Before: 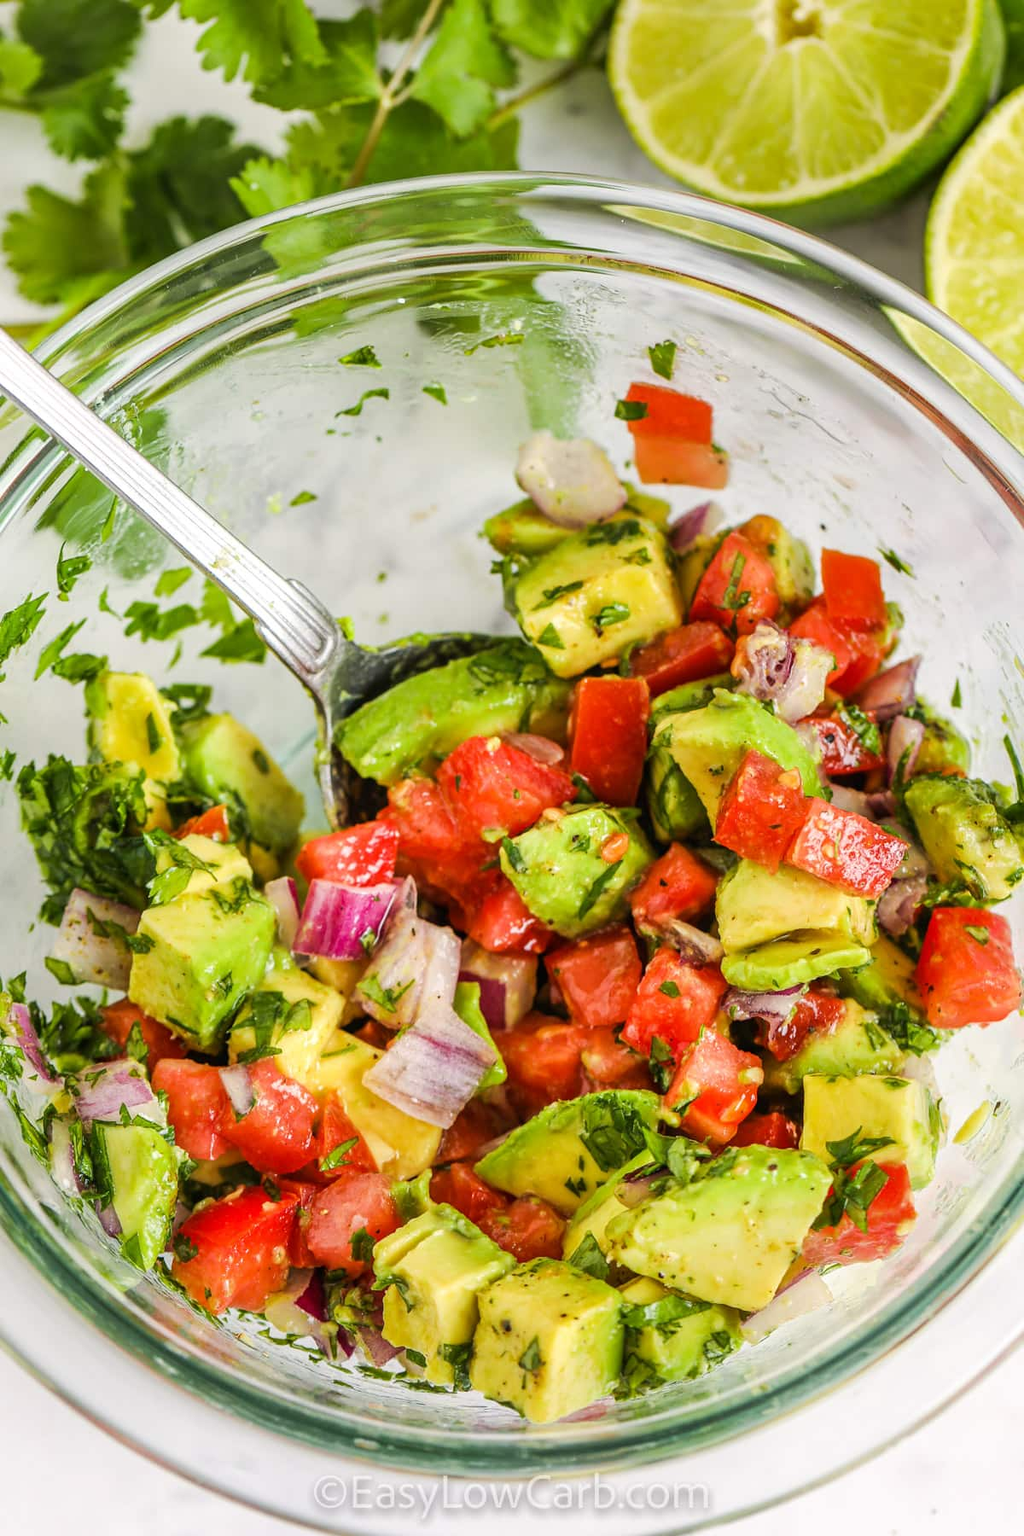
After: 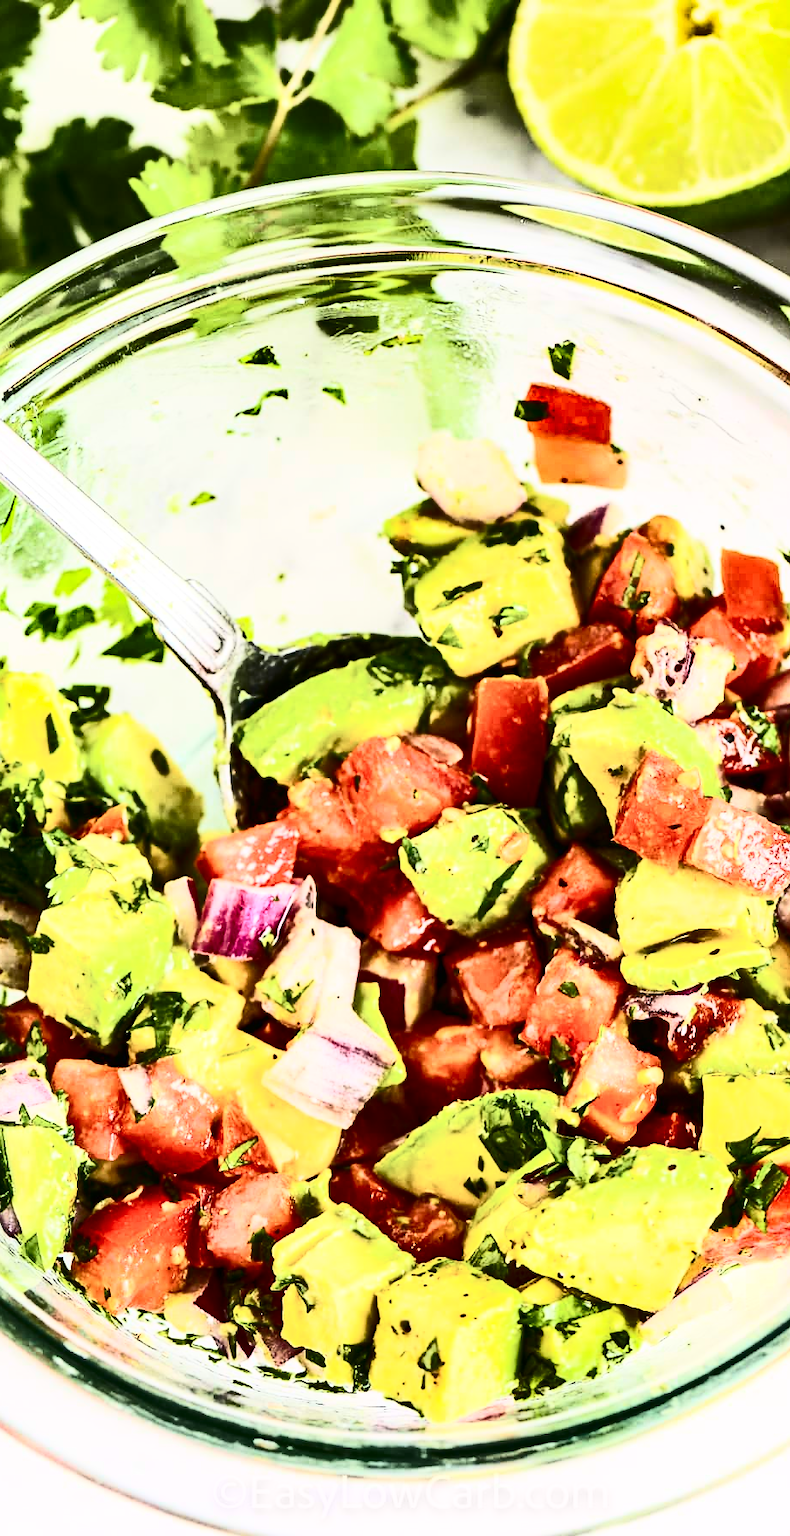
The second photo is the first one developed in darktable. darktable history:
crop: left 9.877%, right 12.902%
shadows and highlights: soften with gaussian
contrast brightness saturation: contrast 0.918, brightness 0.199
